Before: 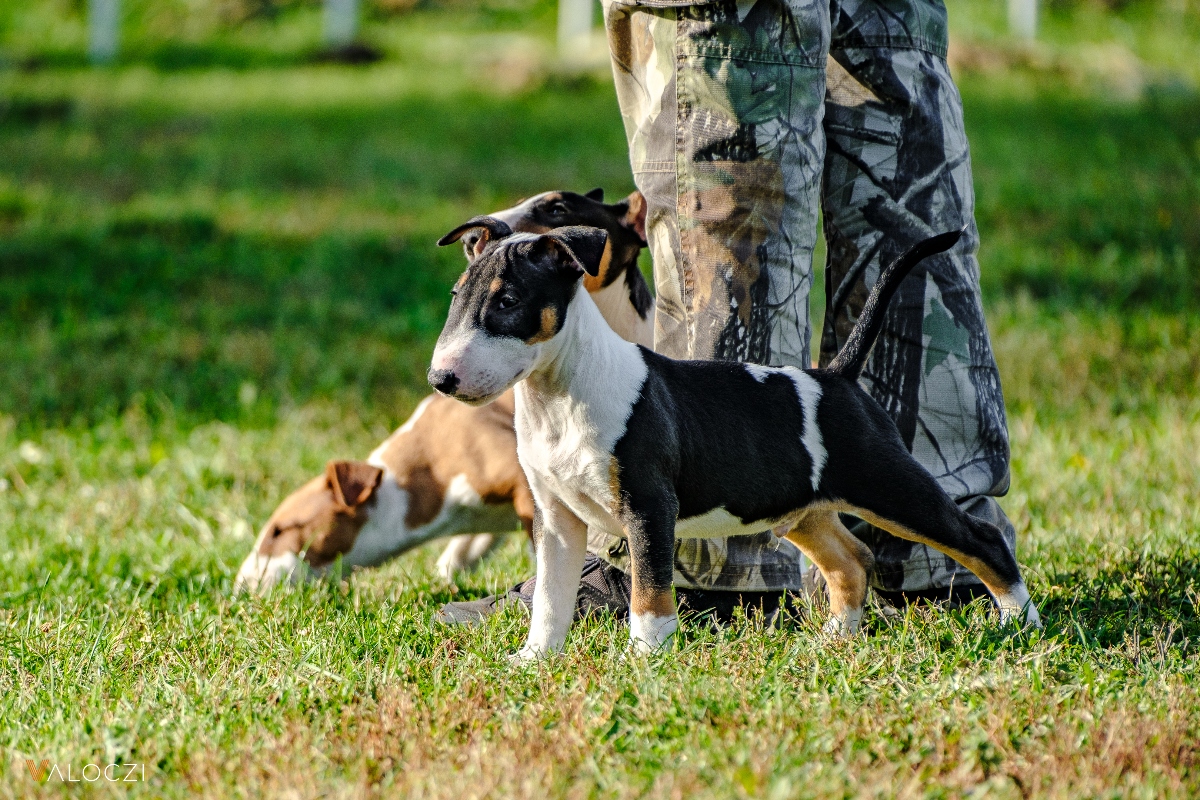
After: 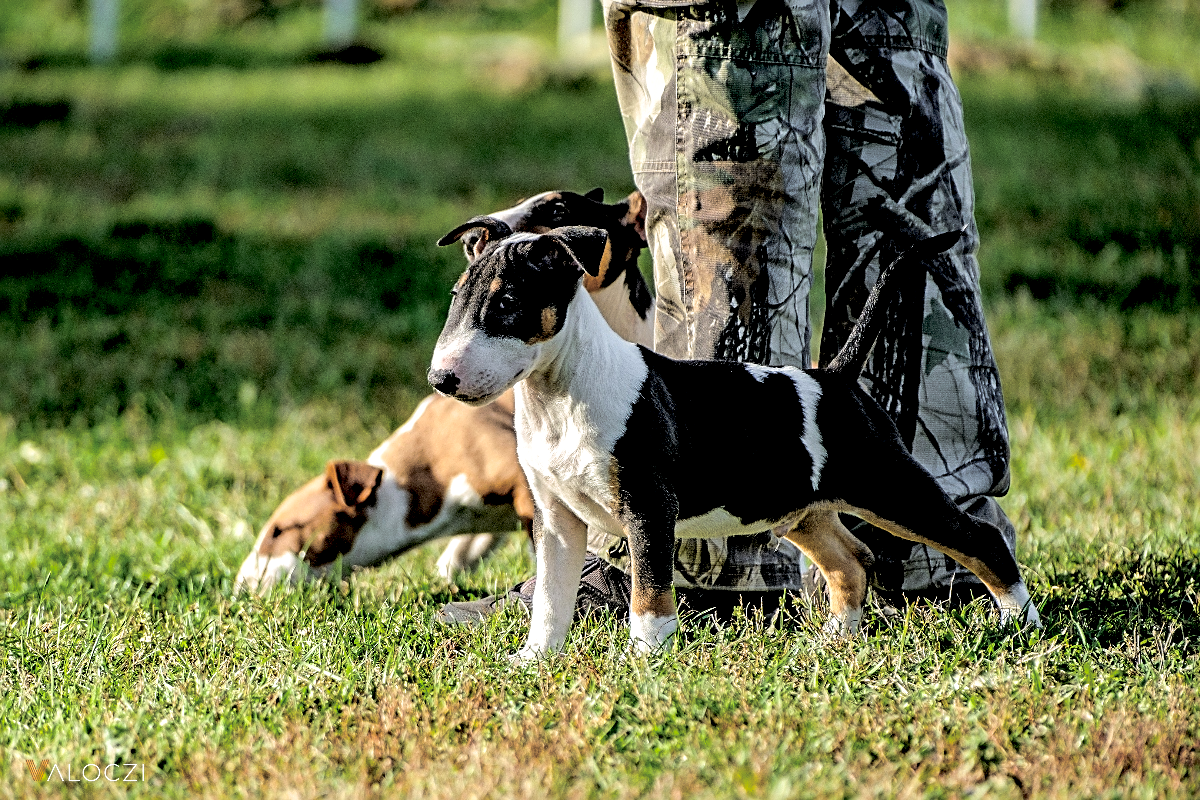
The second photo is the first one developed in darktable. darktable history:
sharpen: on, module defaults
exposure: black level correction 0.025, exposure 0.182 EV, compensate highlight preservation false
split-toning: shadows › hue 36°, shadows › saturation 0.05, highlights › hue 10.8°, highlights › saturation 0.15, compress 40%
